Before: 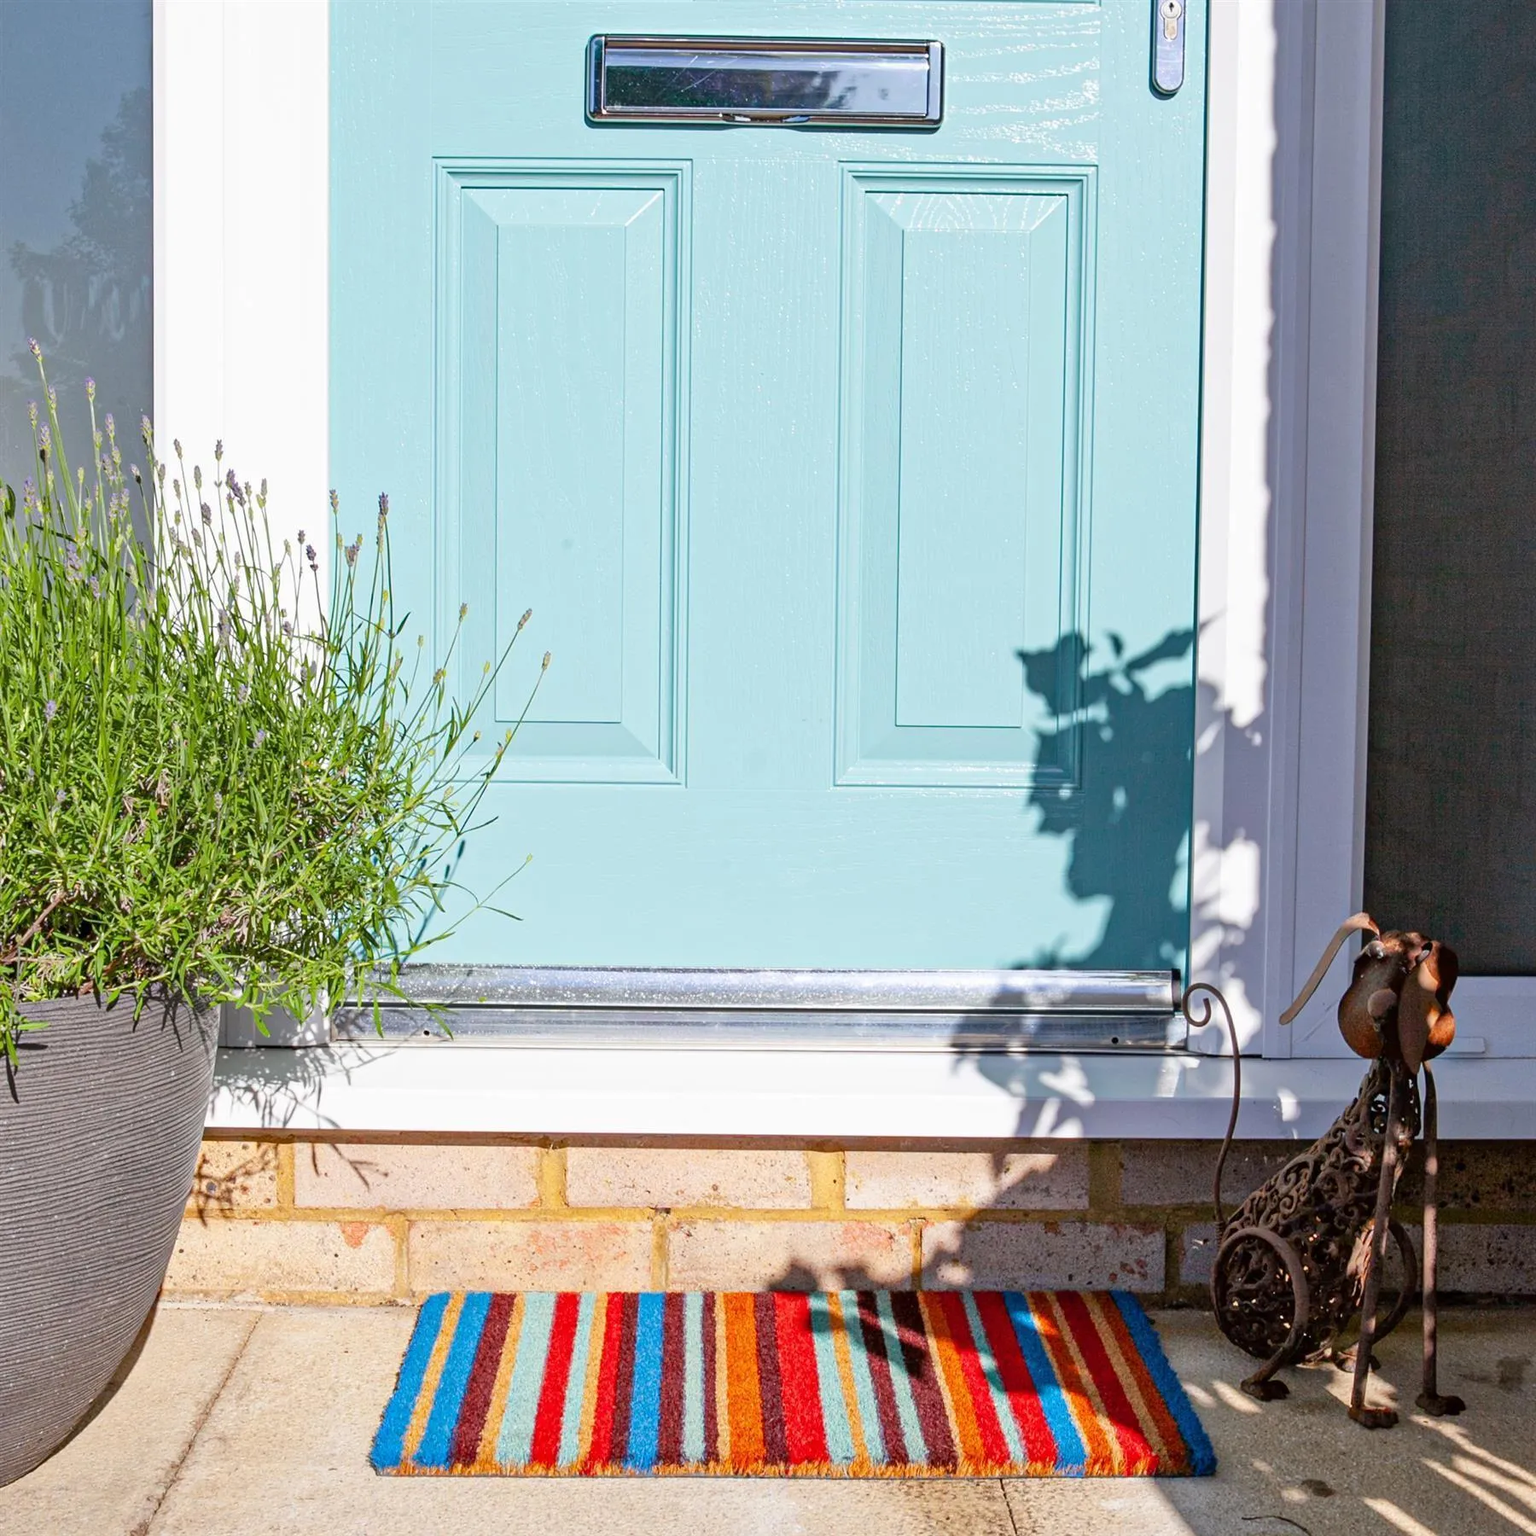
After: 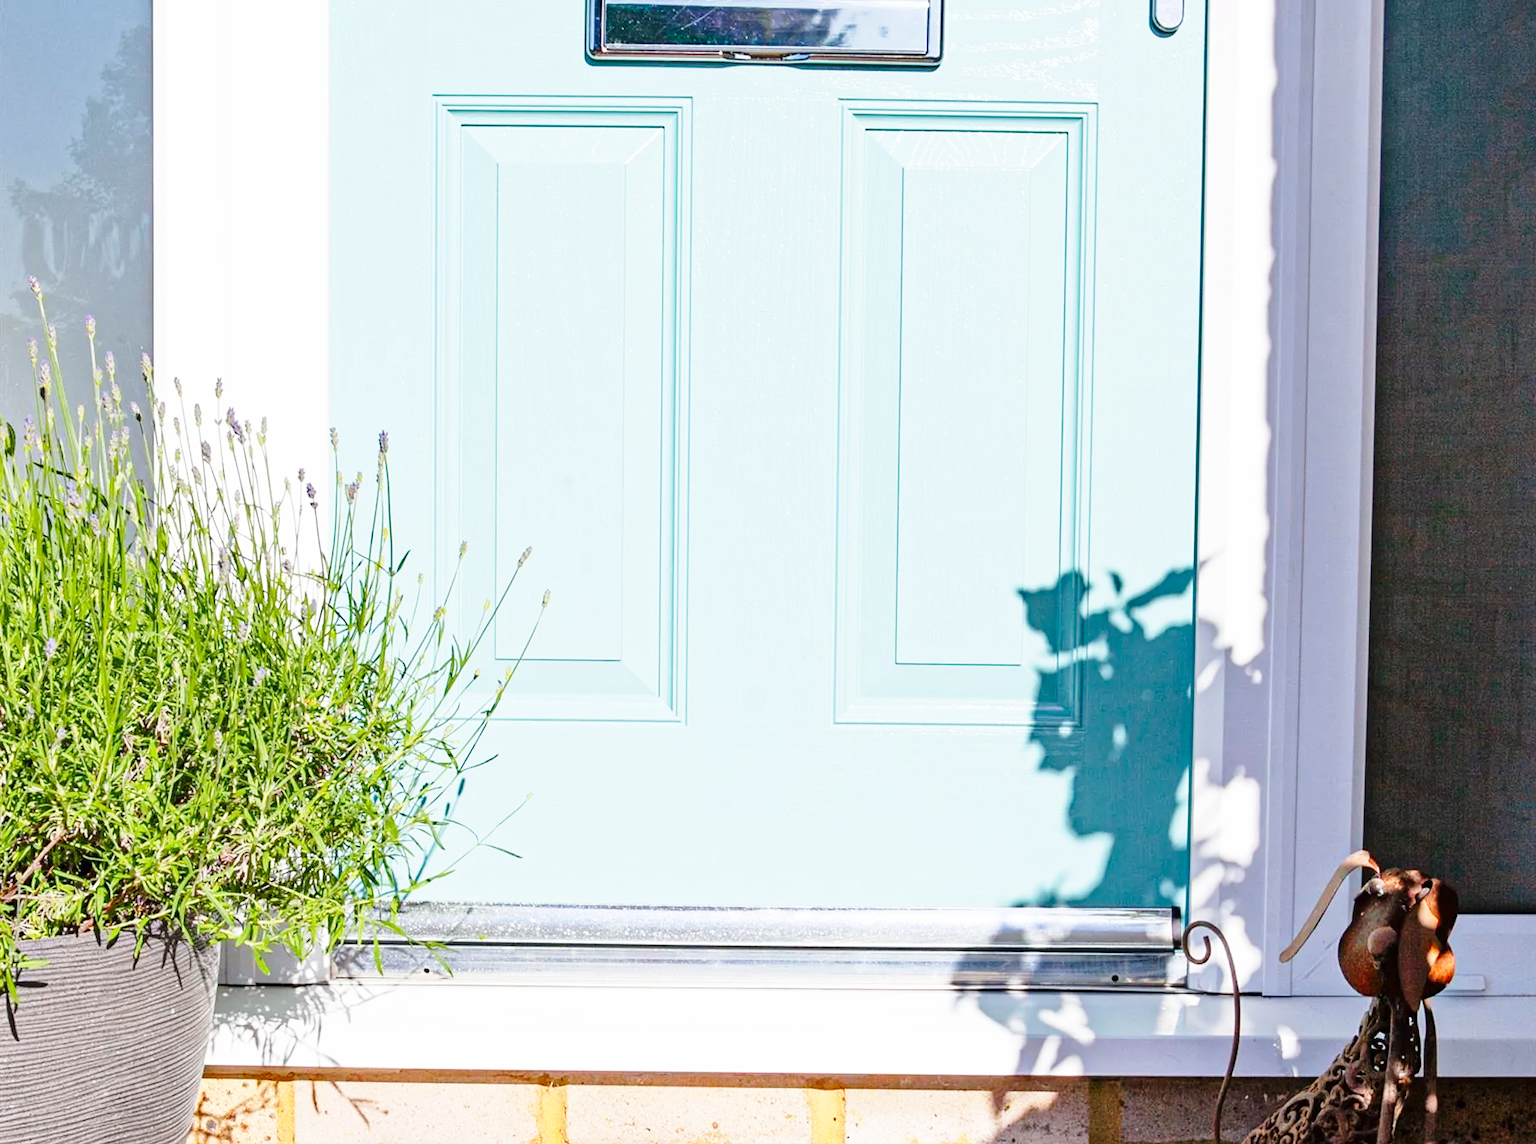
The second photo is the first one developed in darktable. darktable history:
crop: top 4.083%, bottom 21.415%
base curve: curves: ch0 [(0, 0) (0.028, 0.03) (0.121, 0.232) (0.46, 0.748) (0.859, 0.968) (1, 1)], preserve colors none
